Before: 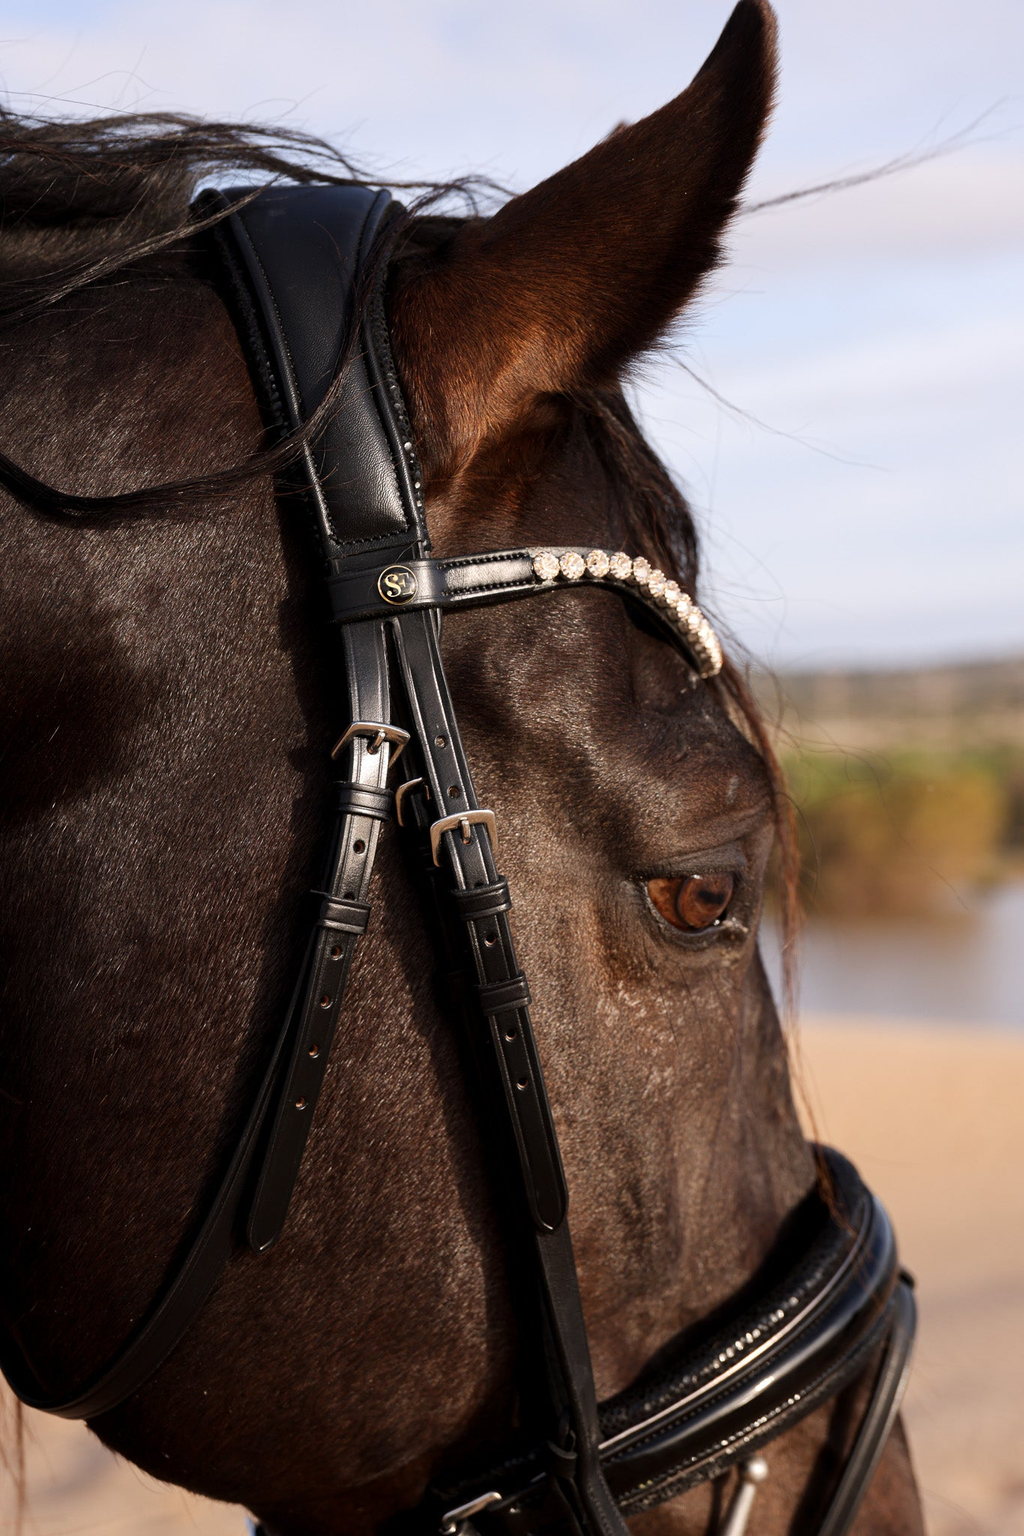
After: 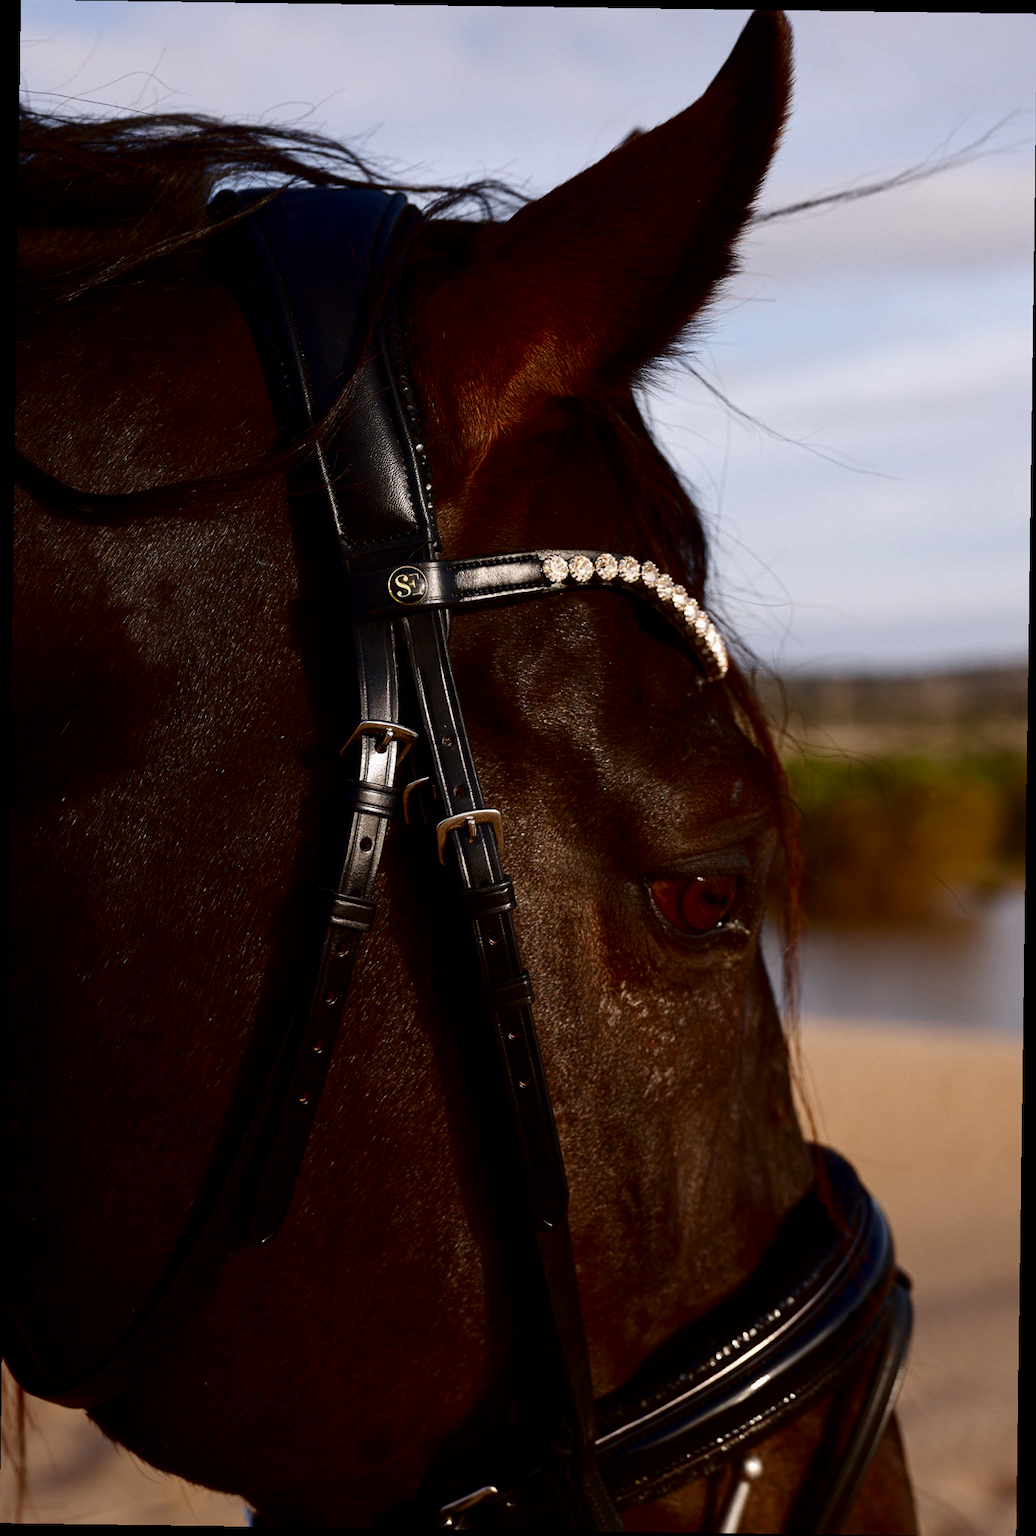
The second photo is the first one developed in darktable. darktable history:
contrast brightness saturation: contrast 0.09, brightness -0.59, saturation 0.17
haze removal: strength -0.05
rotate and perspective: rotation 0.8°, automatic cropping off
